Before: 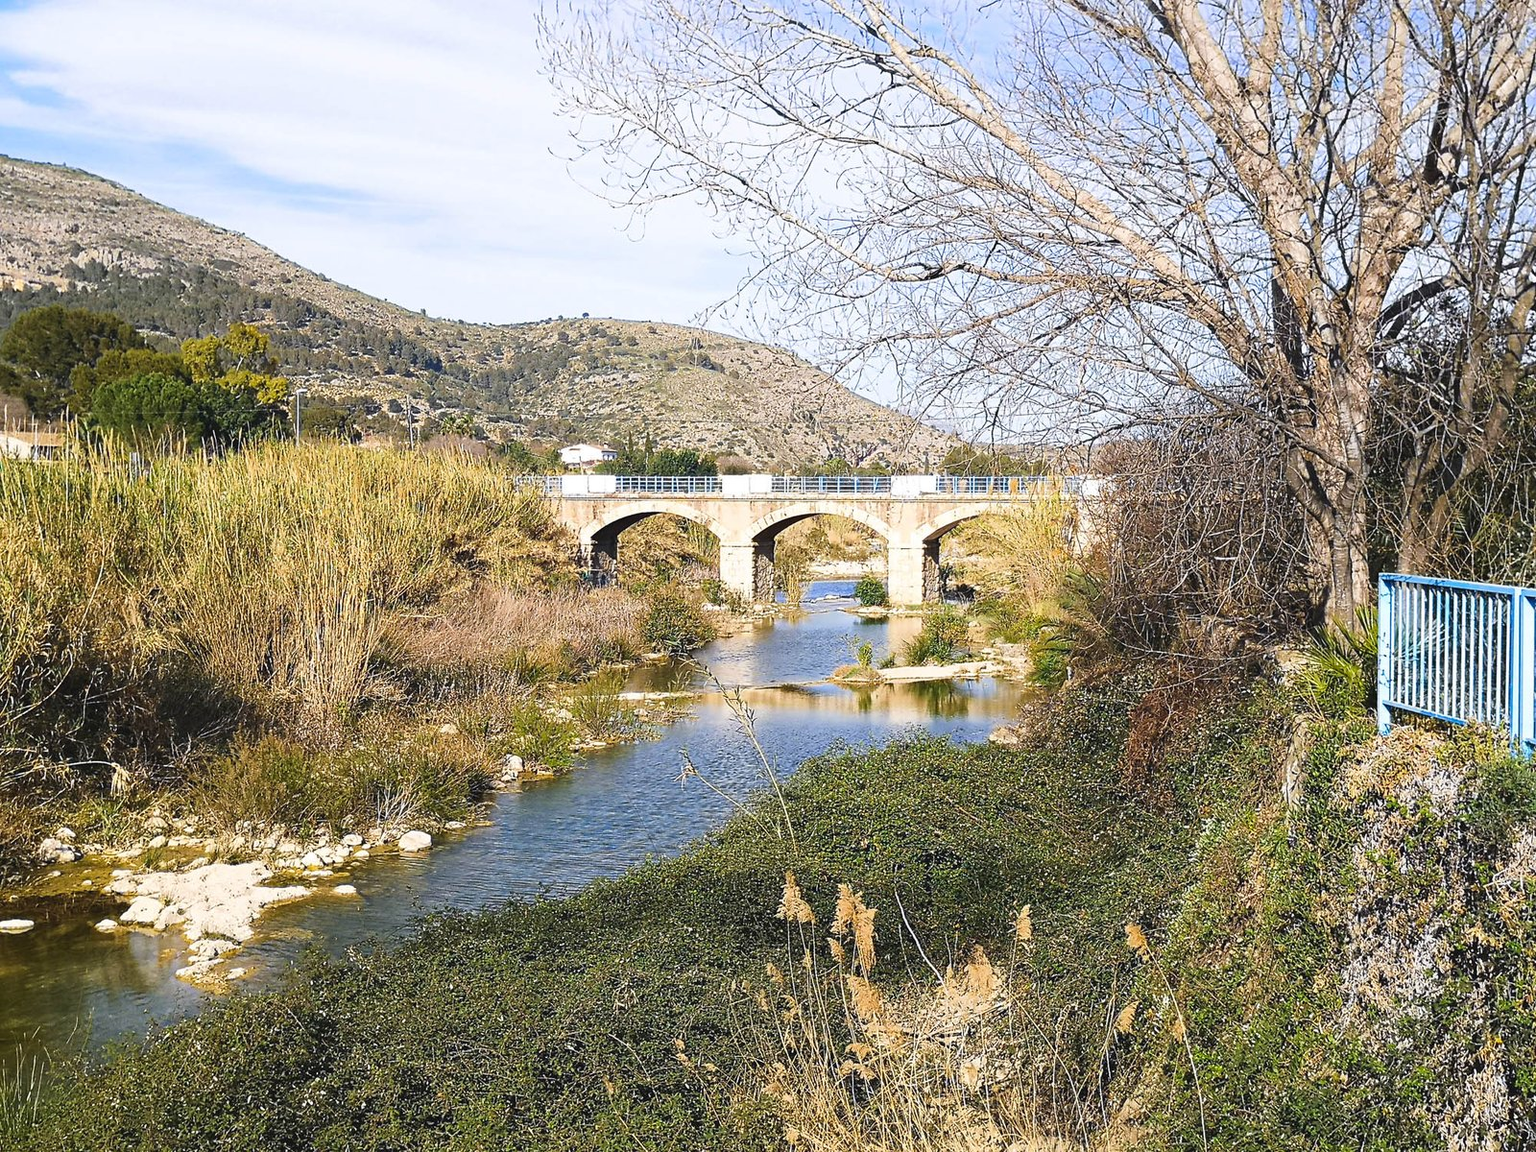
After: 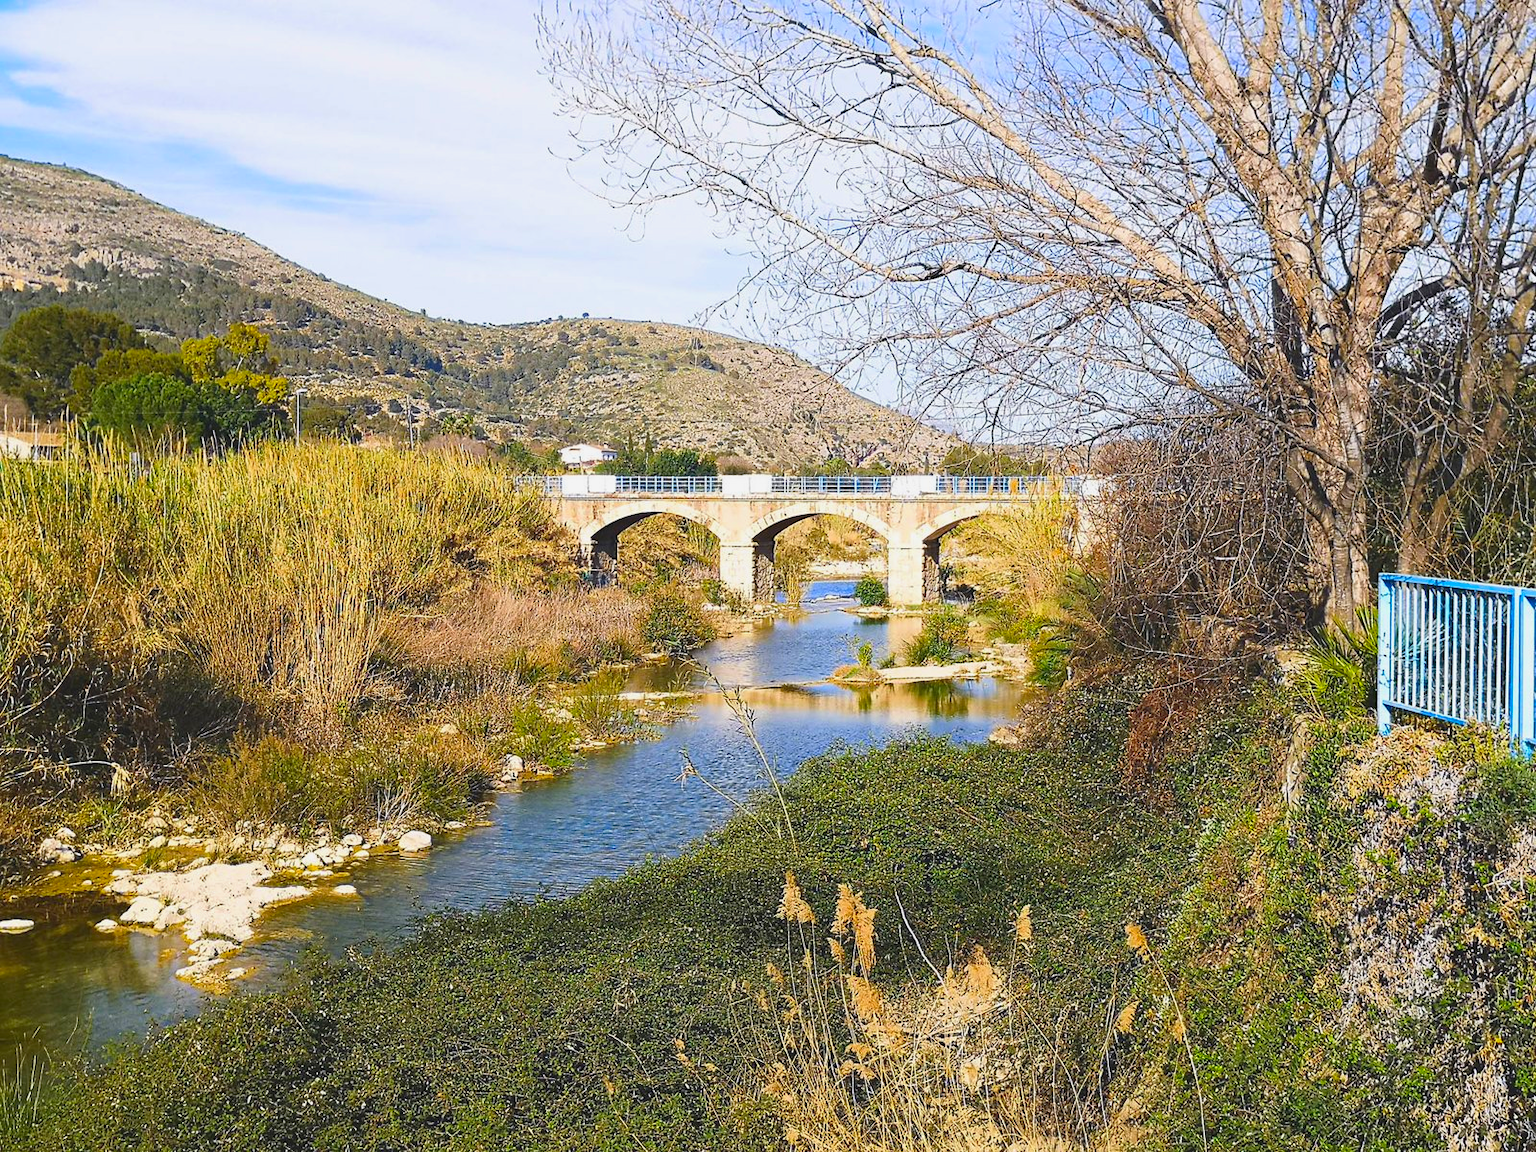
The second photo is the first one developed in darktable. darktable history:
contrast brightness saturation: brightness -0.029, saturation 0.363
tone curve: curves: ch0 [(0, 0.068) (1, 0.961)], color space Lab, independent channels, preserve colors none
